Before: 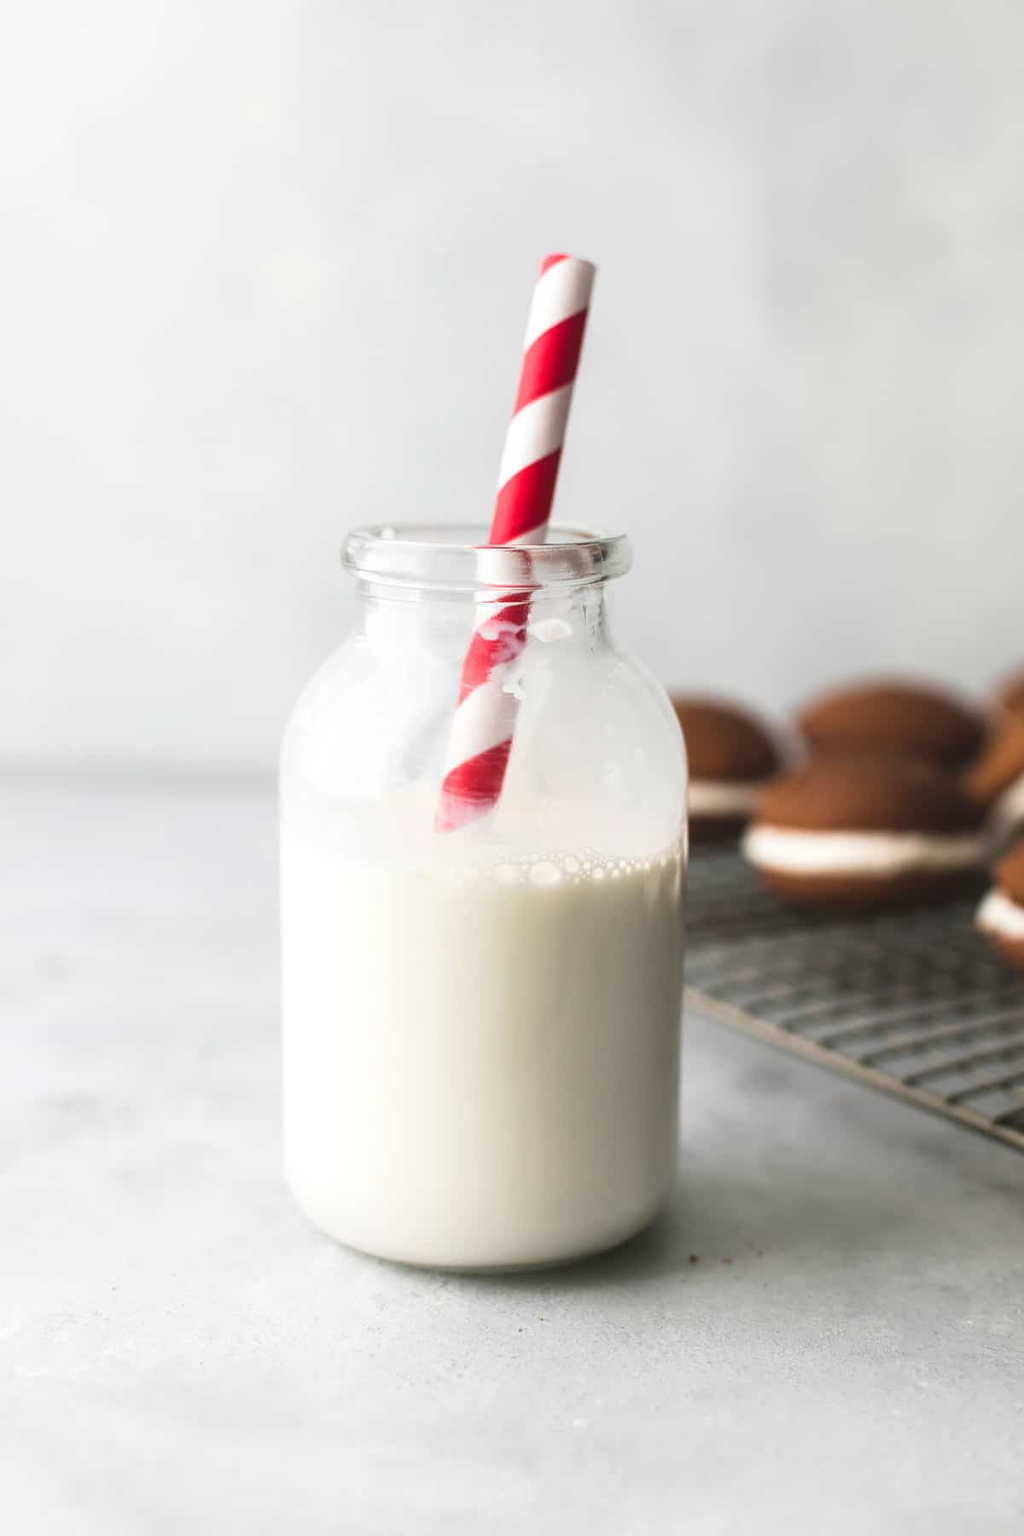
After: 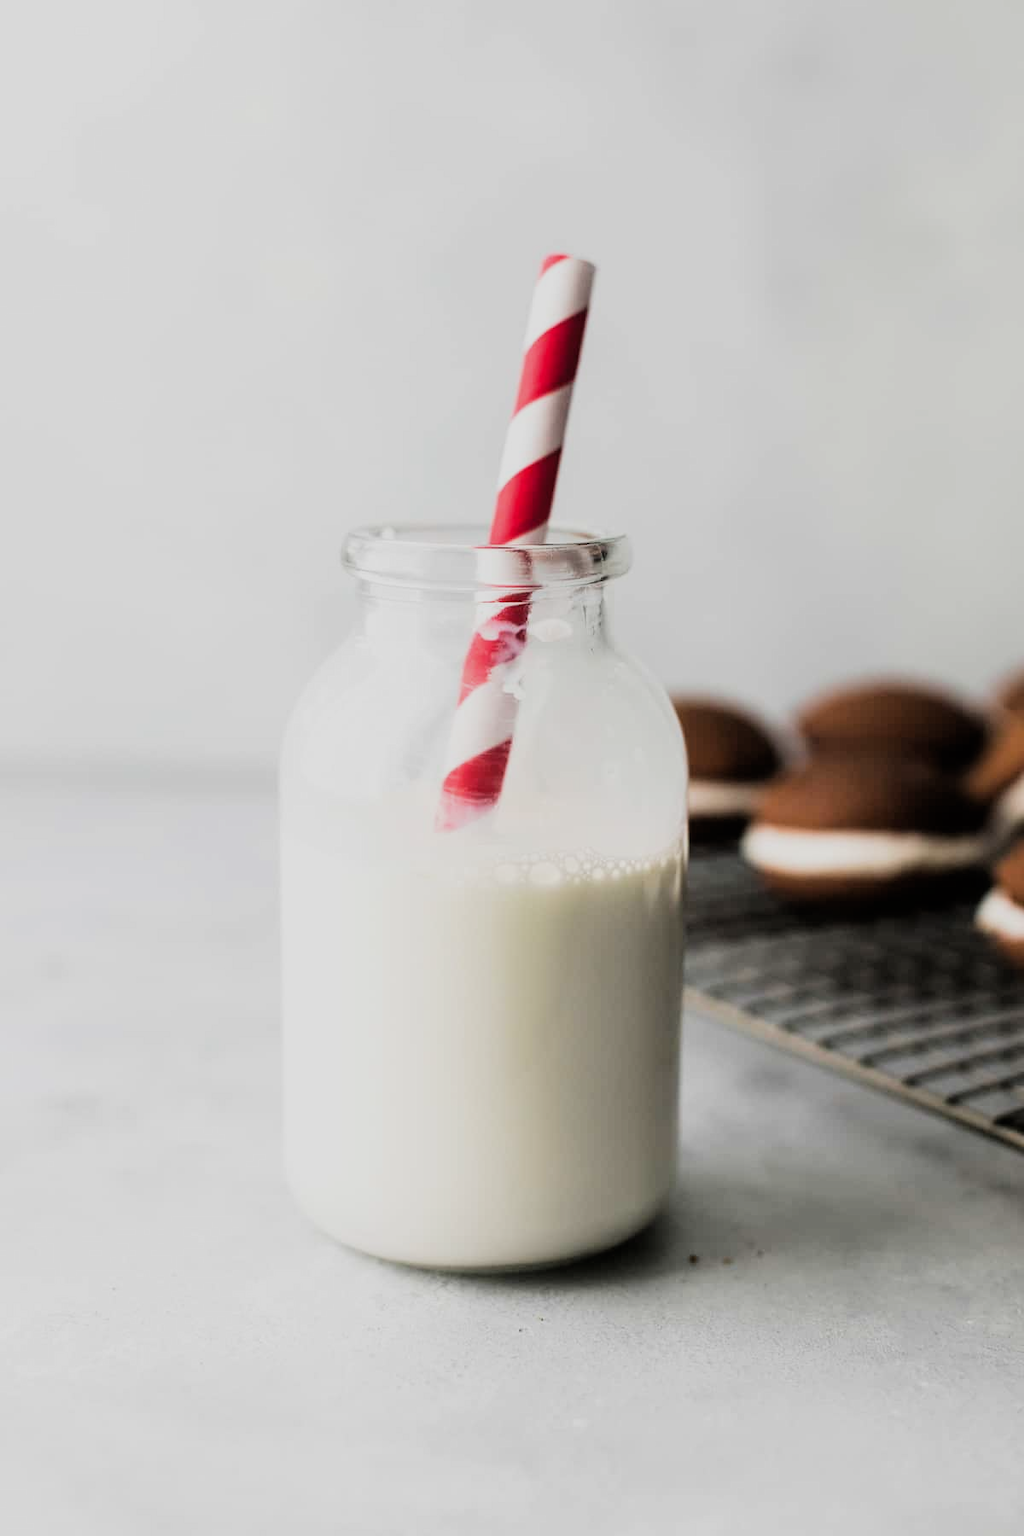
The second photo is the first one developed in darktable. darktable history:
exposure: black level correction 0.001, exposure -0.204 EV, compensate exposure bias true, compensate highlight preservation false
filmic rgb: black relative exposure -5.14 EV, white relative exposure 3.99 EV, hardness 2.9, contrast 1.299, highlights saturation mix -29.79%
